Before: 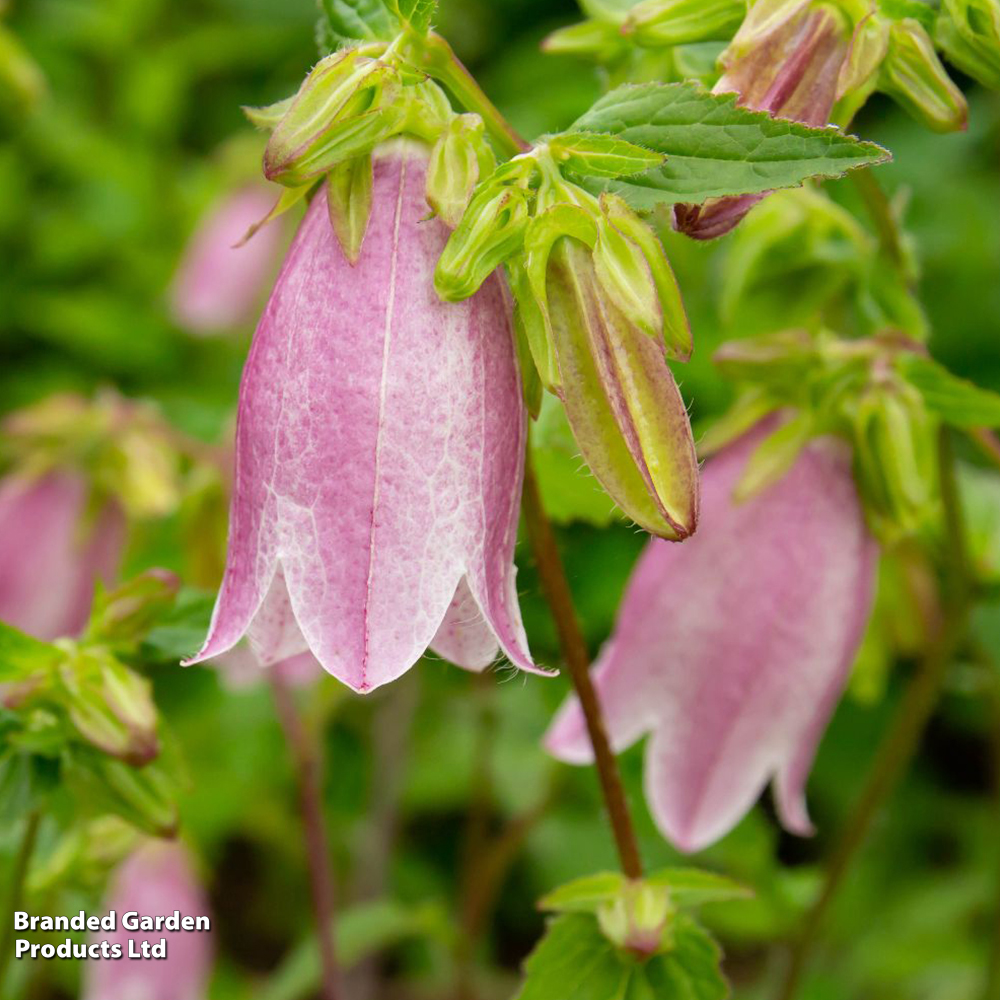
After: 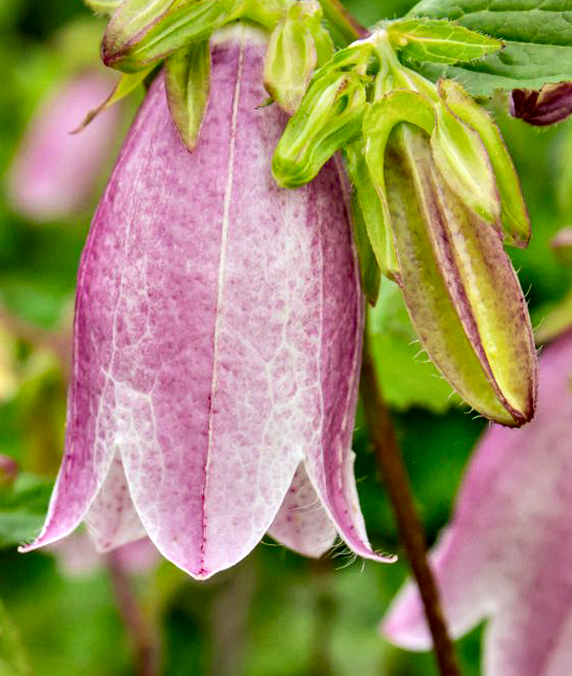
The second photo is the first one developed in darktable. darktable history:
contrast equalizer: y [[0.6 ×6], [0.55 ×6], [0 ×6], [0 ×6], [0 ×6]]
local contrast: detail 130%
tone equalizer: -8 EV -0.001 EV, -7 EV 0.005 EV, -6 EV -0.031 EV, -5 EV 0.016 EV, -4 EV -0.009 EV, -3 EV 0.039 EV, -2 EV -0.065 EV, -1 EV -0.309 EV, +0 EV -0.568 EV, edges refinement/feathering 500, mask exposure compensation -1.57 EV, preserve details no
crop: left 16.24%, top 11.471%, right 26.265%, bottom 20.751%
